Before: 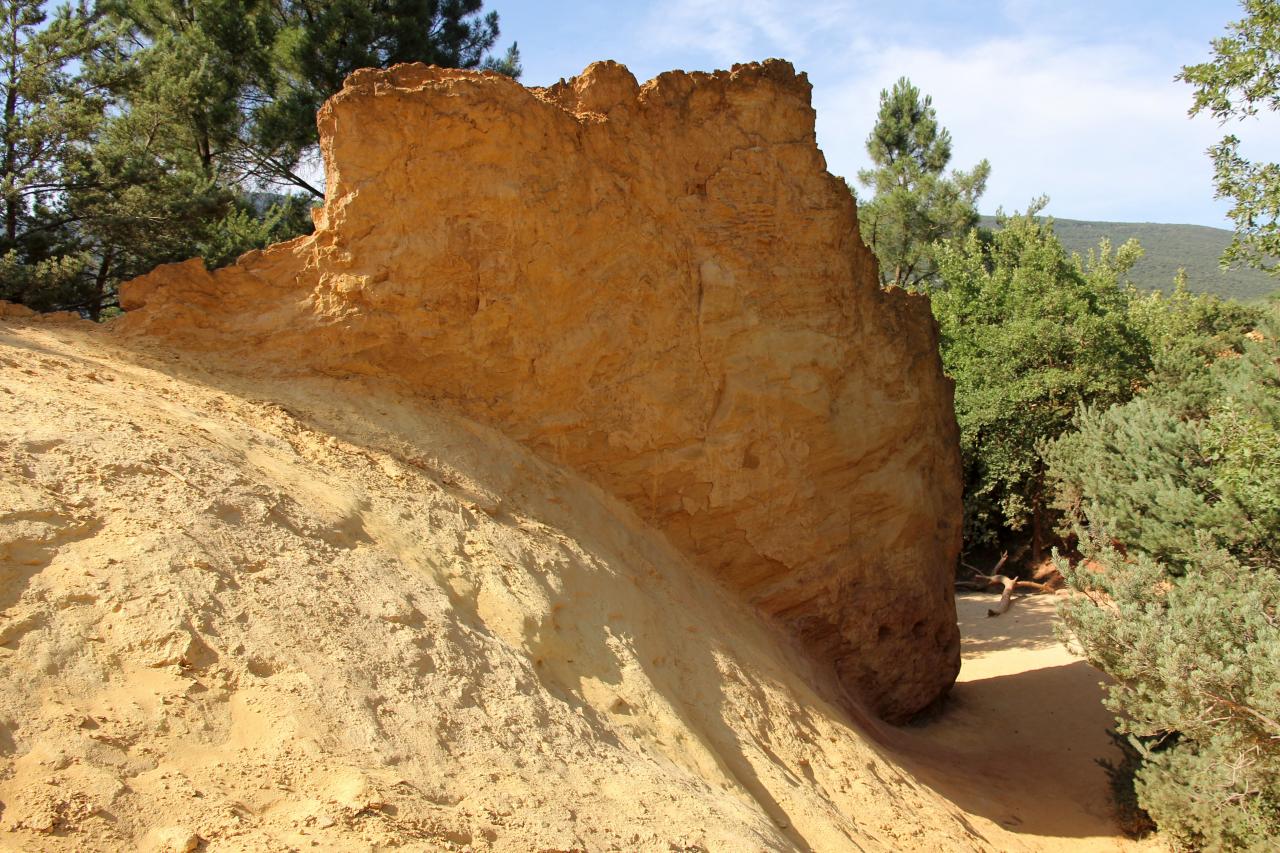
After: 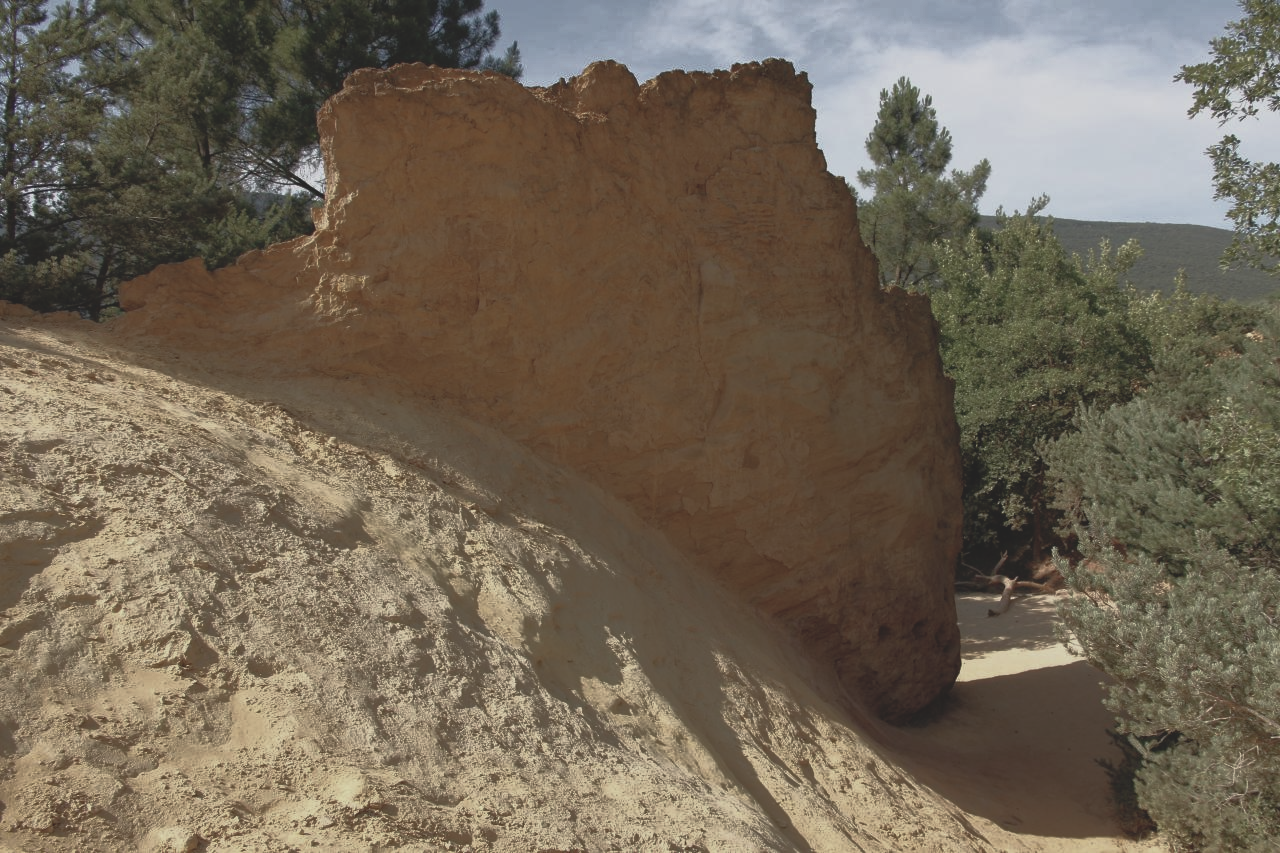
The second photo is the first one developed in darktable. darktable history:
base curve: curves: ch0 [(0, 0) (0.564, 0.291) (0.802, 0.731) (1, 1)]
contrast brightness saturation: contrast -0.26, saturation -0.43
